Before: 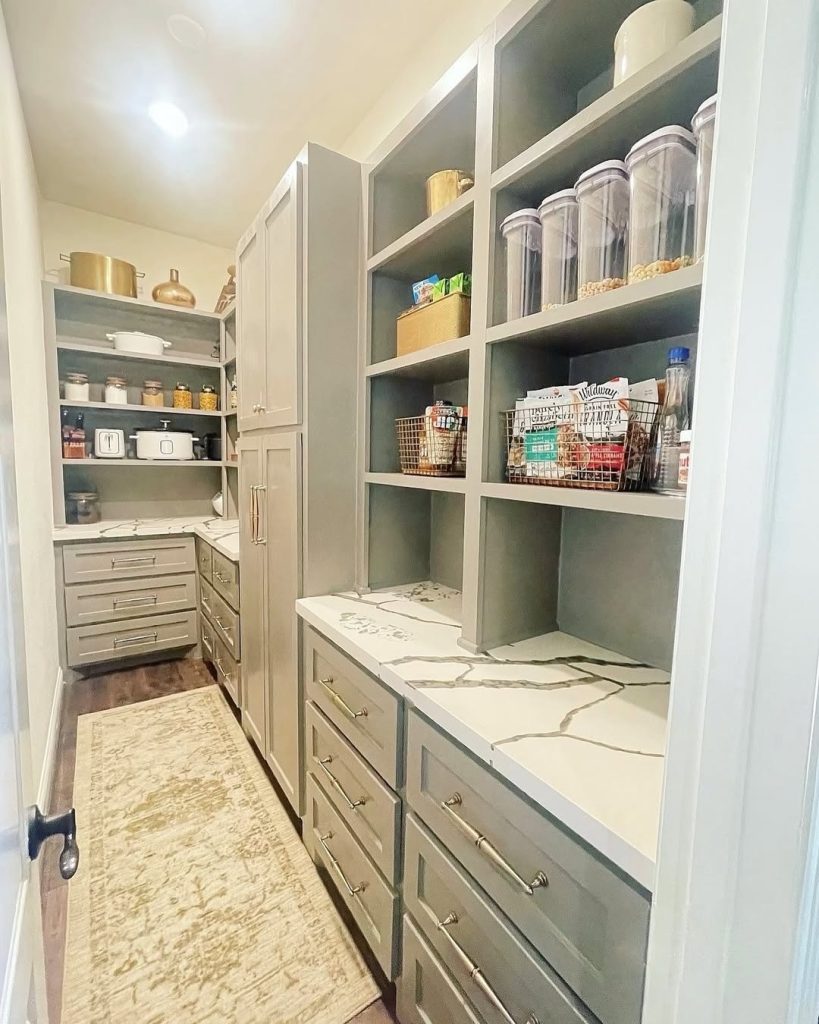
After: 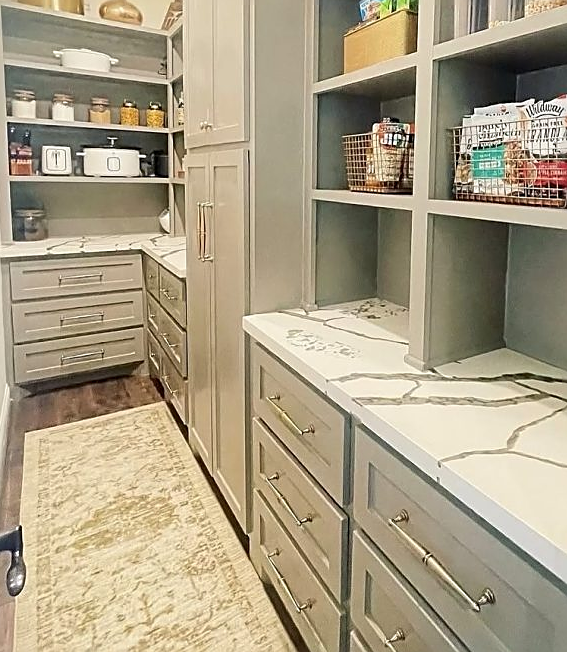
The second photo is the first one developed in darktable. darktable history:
sharpen: amount 0.55
crop: left 6.488%, top 27.668%, right 24.183%, bottom 8.656%
